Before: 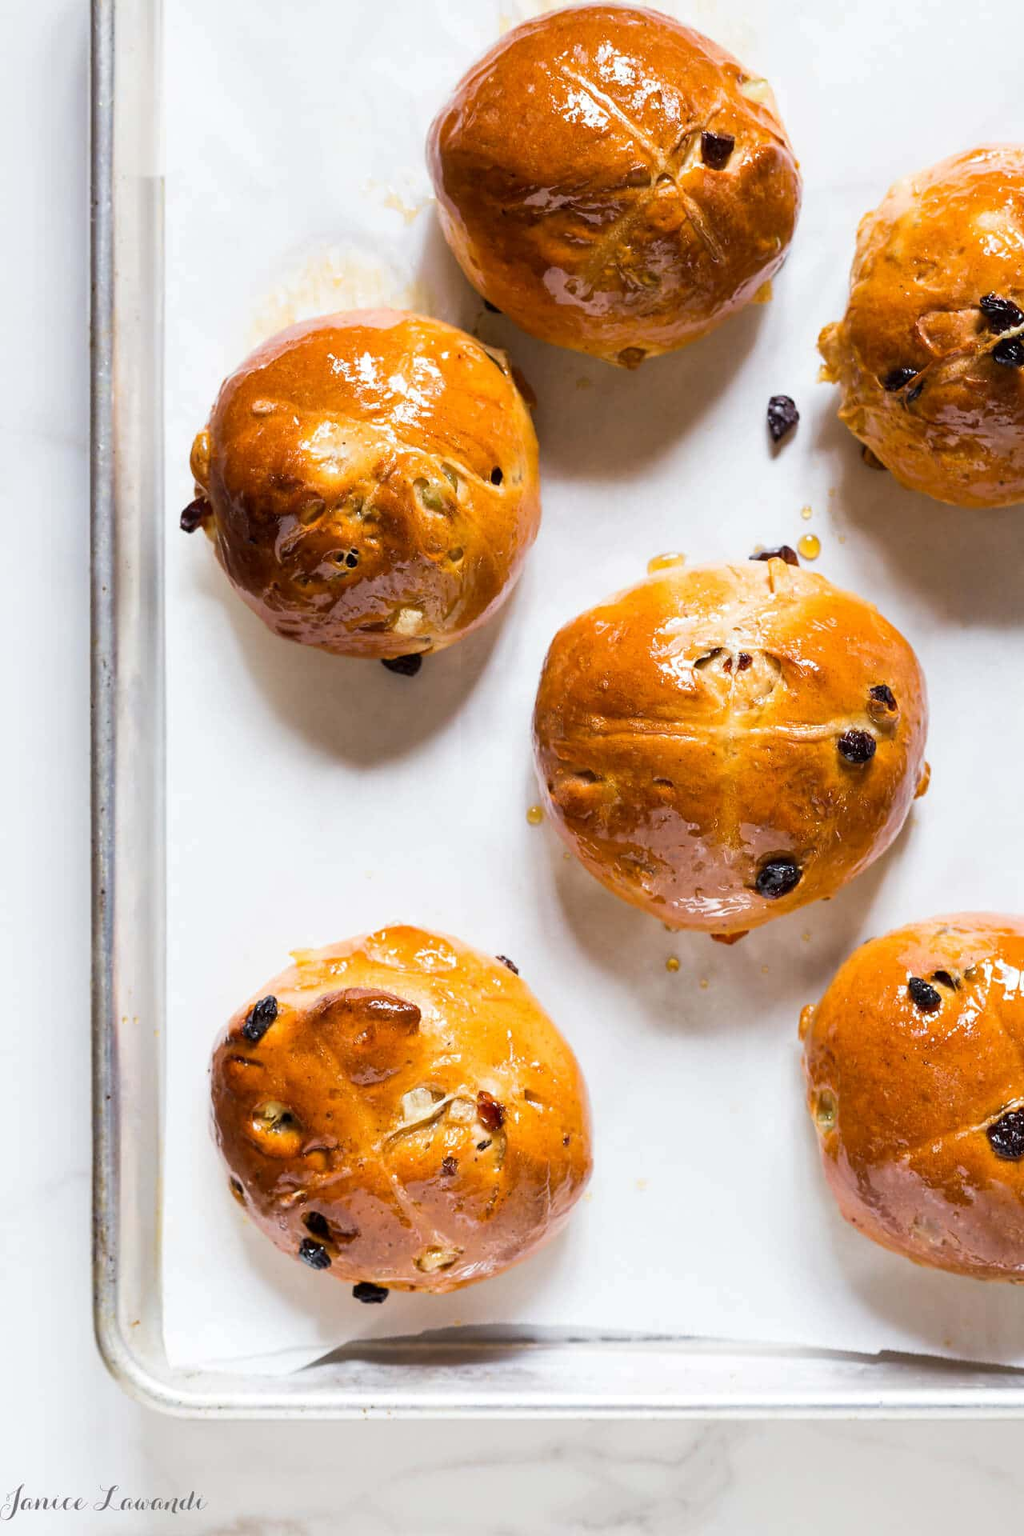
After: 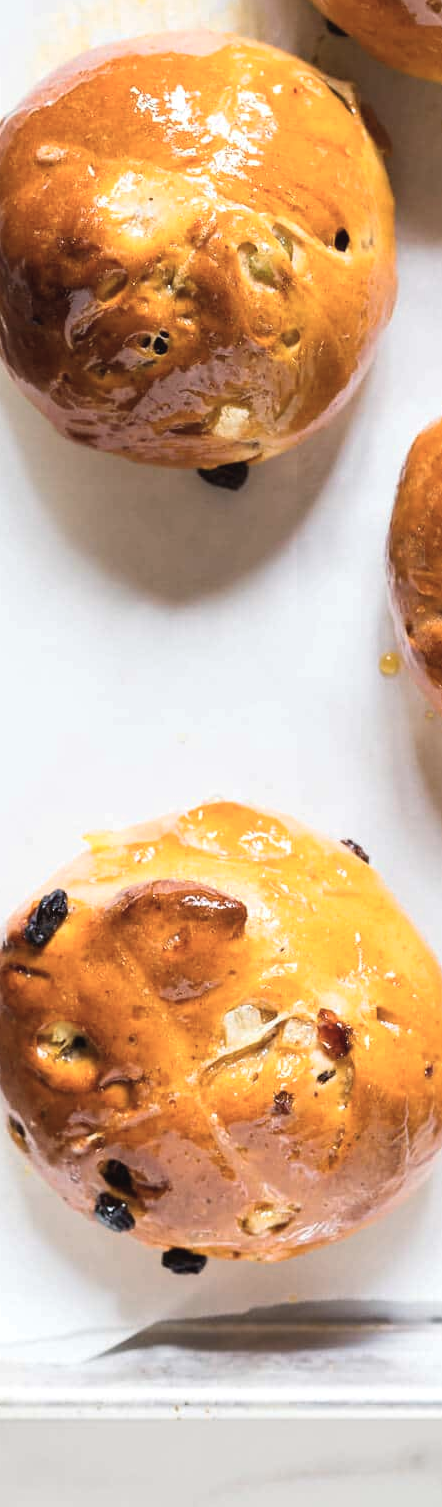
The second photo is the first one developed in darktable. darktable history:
crop and rotate: left 21.843%, top 18.519%, right 43.568%, bottom 2.977%
exposure: black level correction -0.003, exposure 0.033 EV, compensate exposure bias true, compensate highlight preservation false
color zones: curves: ch0 [(0, 0.558) (0.143, 0.559) (0.286, 0.529) (0.429, 0.505) (0.571, 0.5) (0.714, 0.5) (0.857, 0.5) (1, 0.558)]; ch1 [(0, 0.469) (0.01, 0.469) (0.12, 0.446) (0.248, 0.469) (0.5, 0.5) (0.748, 0.5) (0.99, 0.469) (1, 0.469)]
